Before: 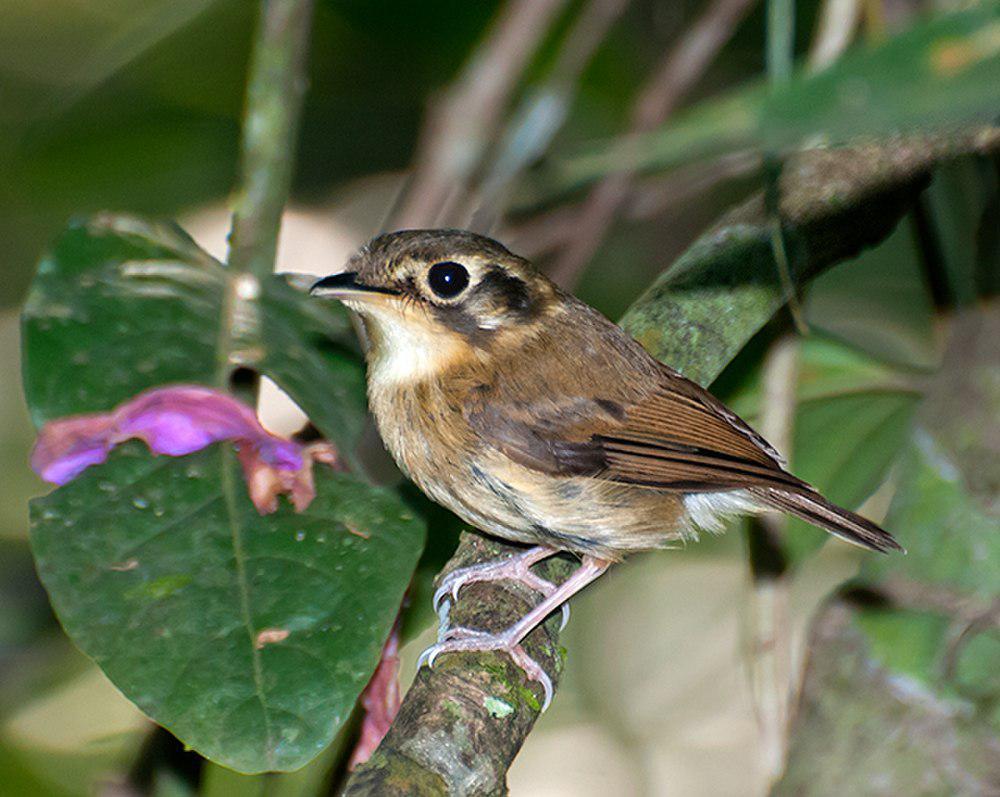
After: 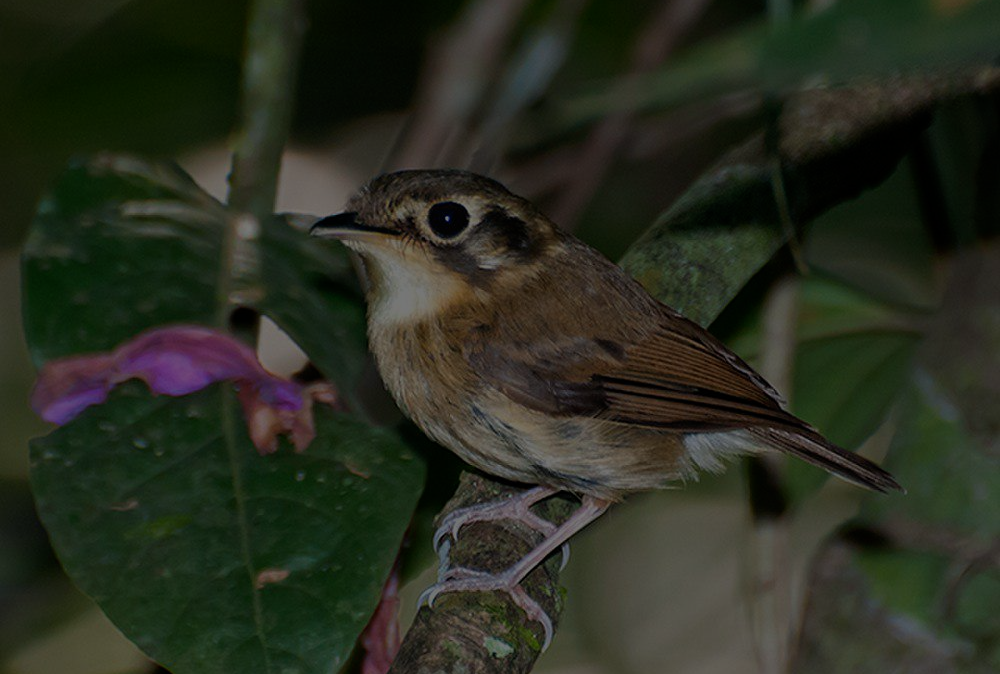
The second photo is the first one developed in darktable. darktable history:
crop: top 7.571%, bottom 7.8%
exposure: exposure -2.442 EV, compensate exposure bias true, compensate highlight preservation false
